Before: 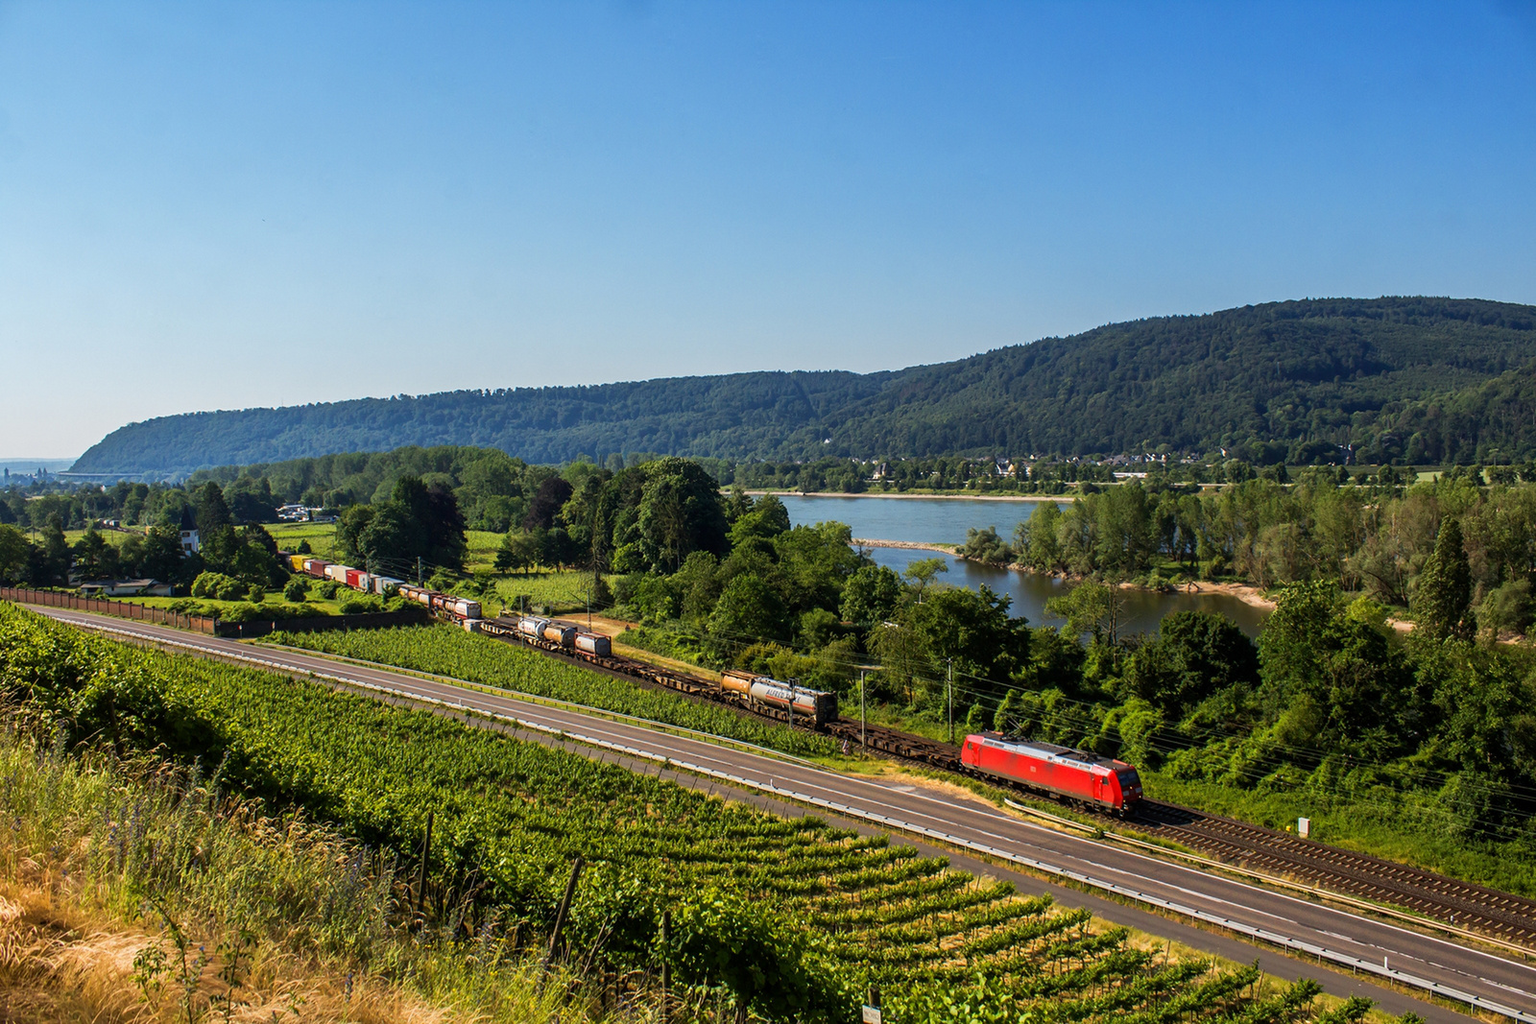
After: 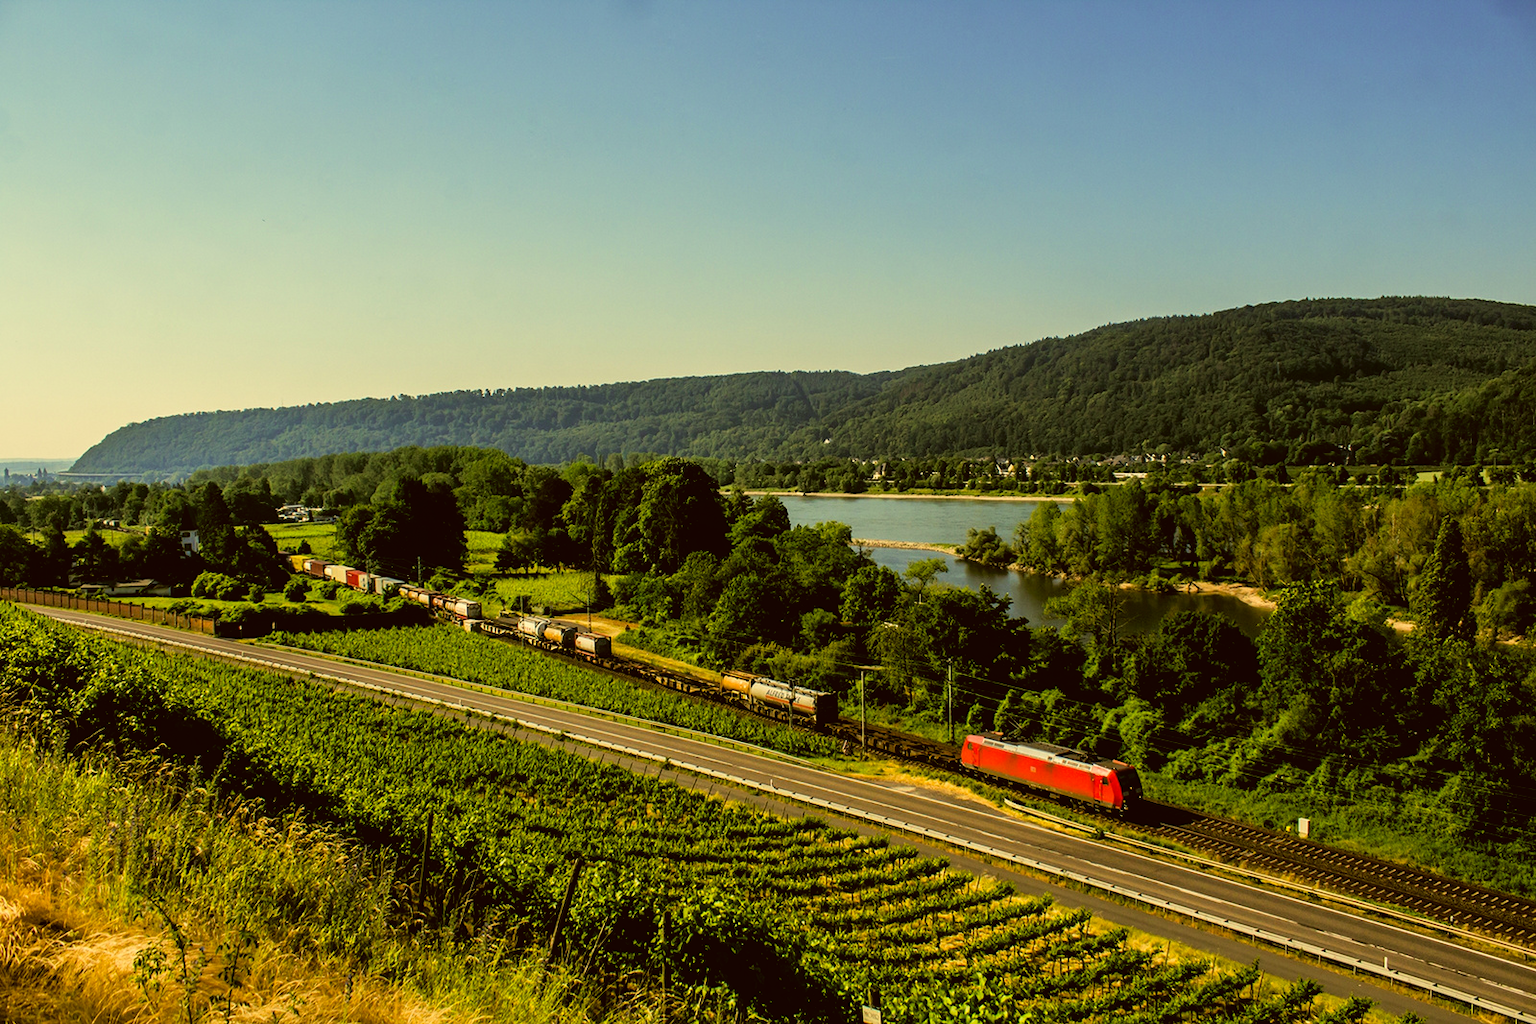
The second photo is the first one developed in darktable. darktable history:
color correction: highlights a* 0.168, highlights b* 28.78, shadows a* -0.269, shadows b* 21.84
filmic rgb: black relative exposure -4.93 EV, white relative exposure 2.84 EV, threshold 5.94 EV, hardness 3.72, enable highlight reconstruction true
velvia: on, module defaults
